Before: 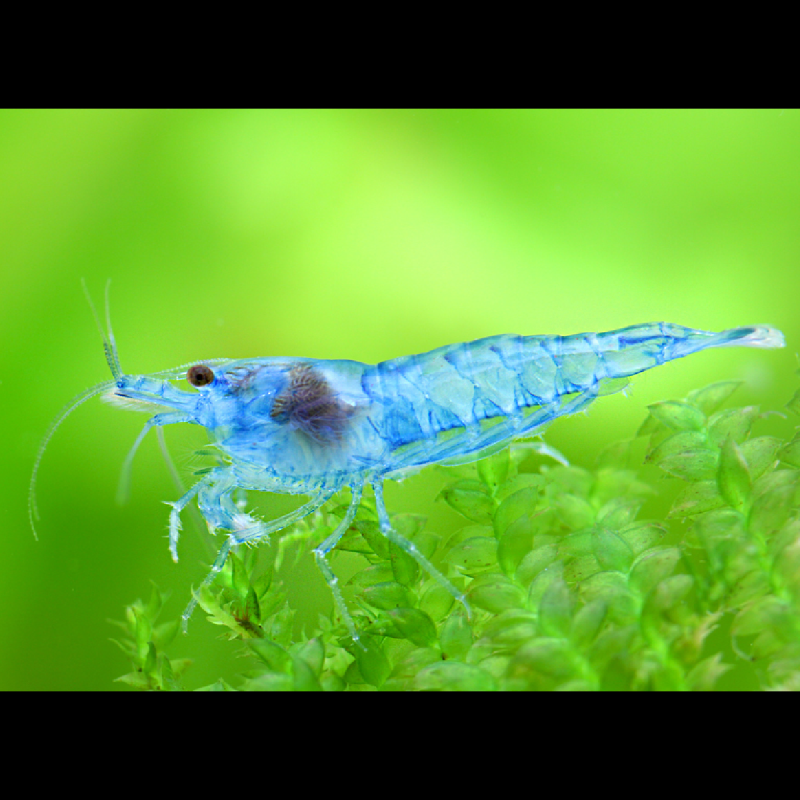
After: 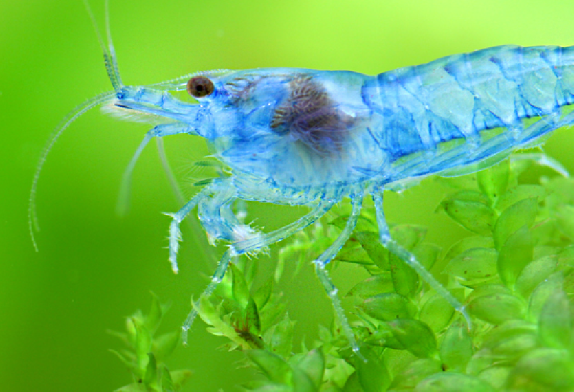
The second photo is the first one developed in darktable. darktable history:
crop: top 36.191%, right 28.144%, bottom 14.688%
